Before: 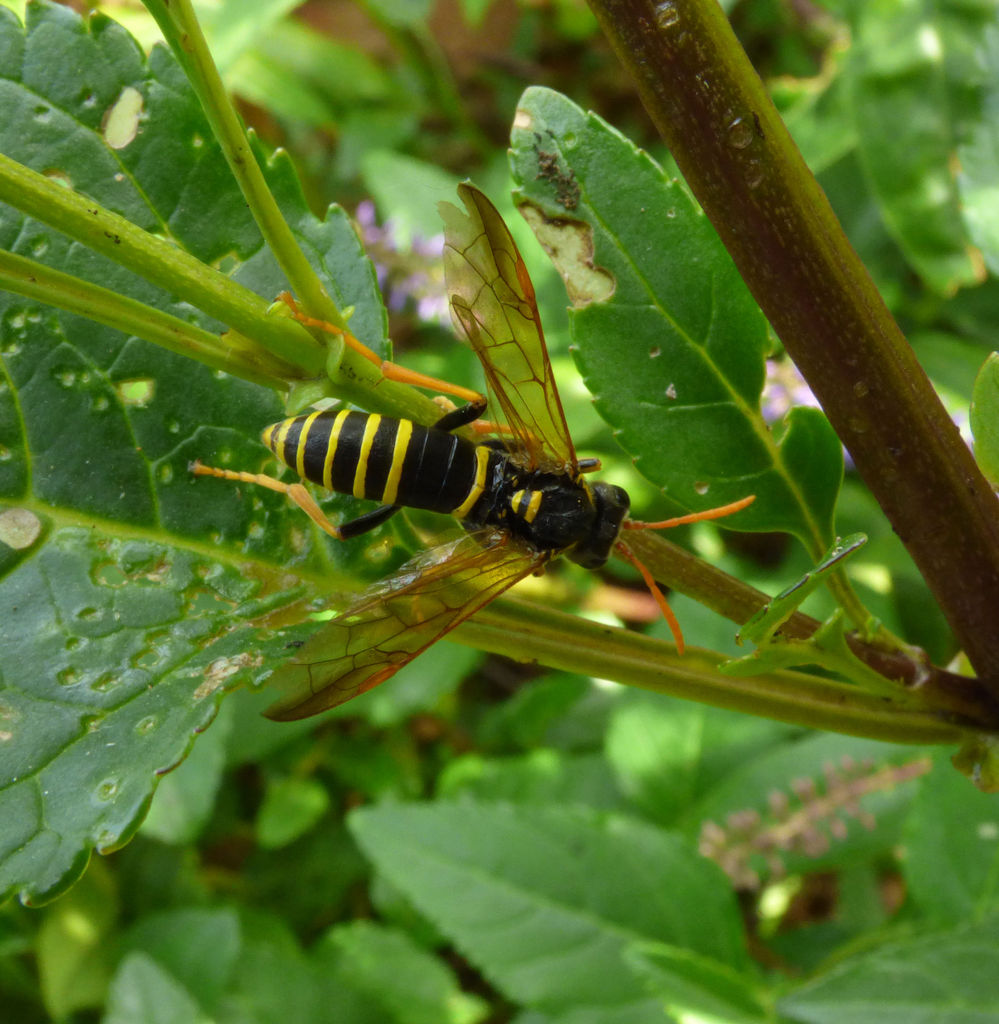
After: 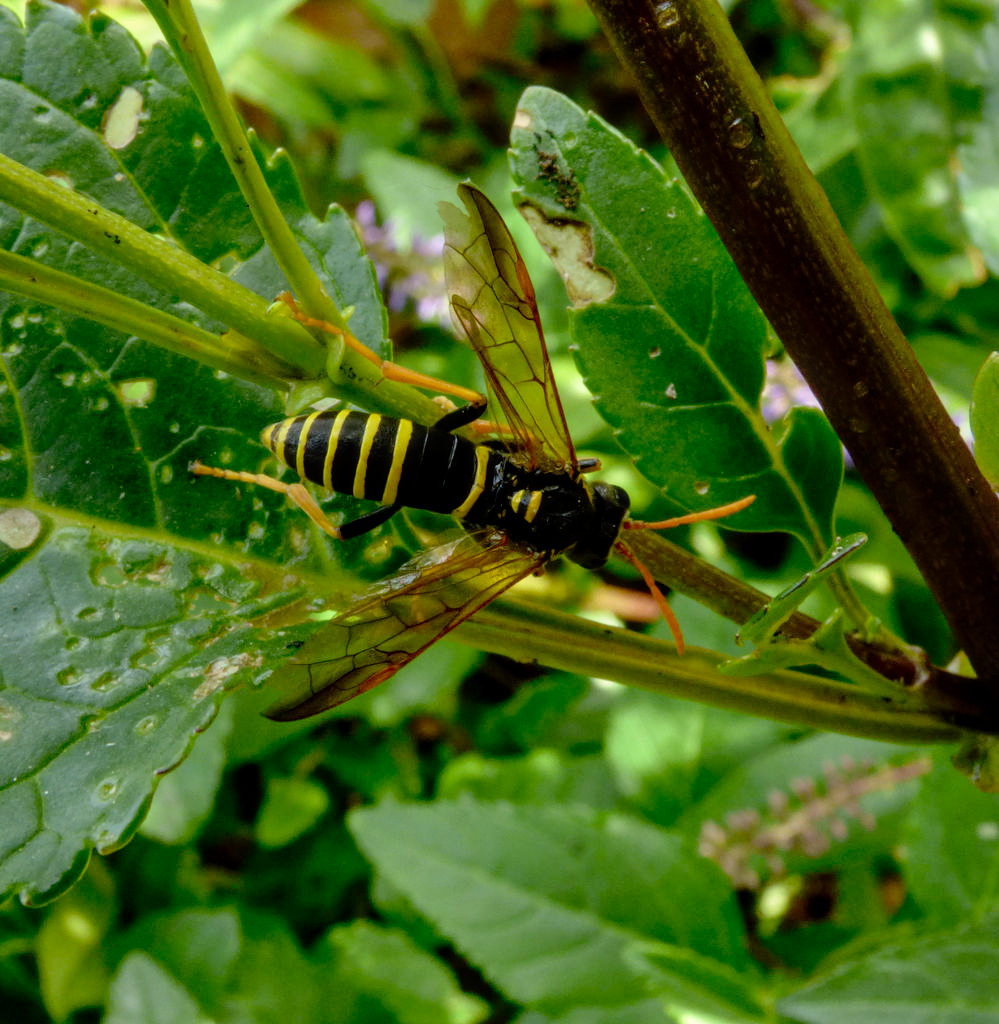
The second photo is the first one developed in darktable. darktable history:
tone curve: curves: ch0 [(0, 0.013) (0.181, 0.074) (0.337, 0.304) (0.498, 0.485) (0.78, 0.742) (0.993, 0.954)]; ch1 [(0, 0) (0.294, 0.184) (0.359, 0.34) (0.362, 0.35) (0.43, 0.41) (0.469, 0.463) (0.495, 0.502) (0.54, 0.563) (0.612, 0.641) (1, 1)]; ch2 [(0, 0) (0.44, 0.437) (0.495, 0.502) (0.524, 0.534) (0.557, 0.56) (0.634, 0.654) (0.728, 0.722) (1, 1)], preserve colors none
local contrast: on, module defaults
sharpen: radius 5.331, amount 0.314, threshold 26.436
